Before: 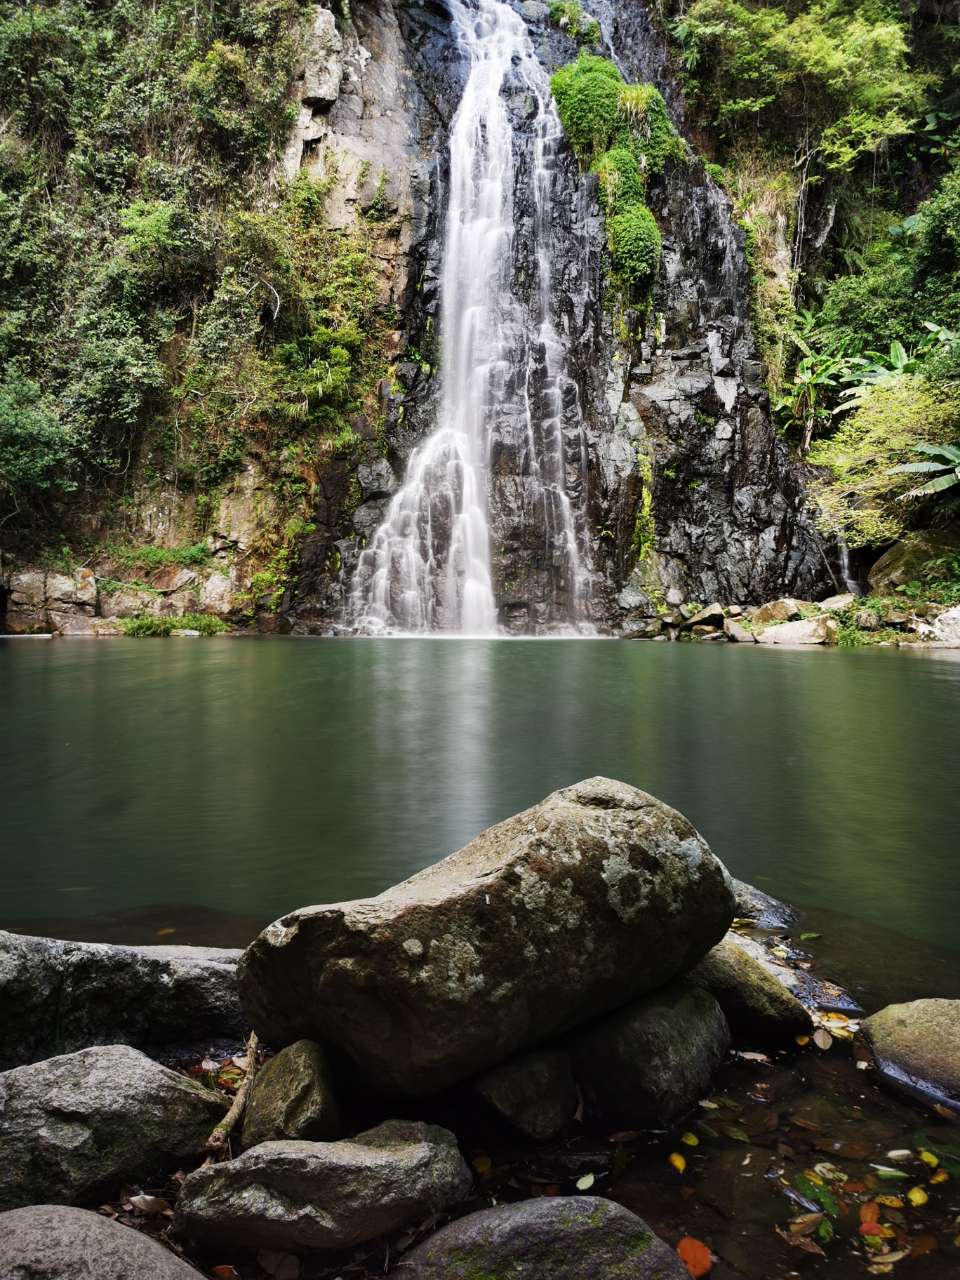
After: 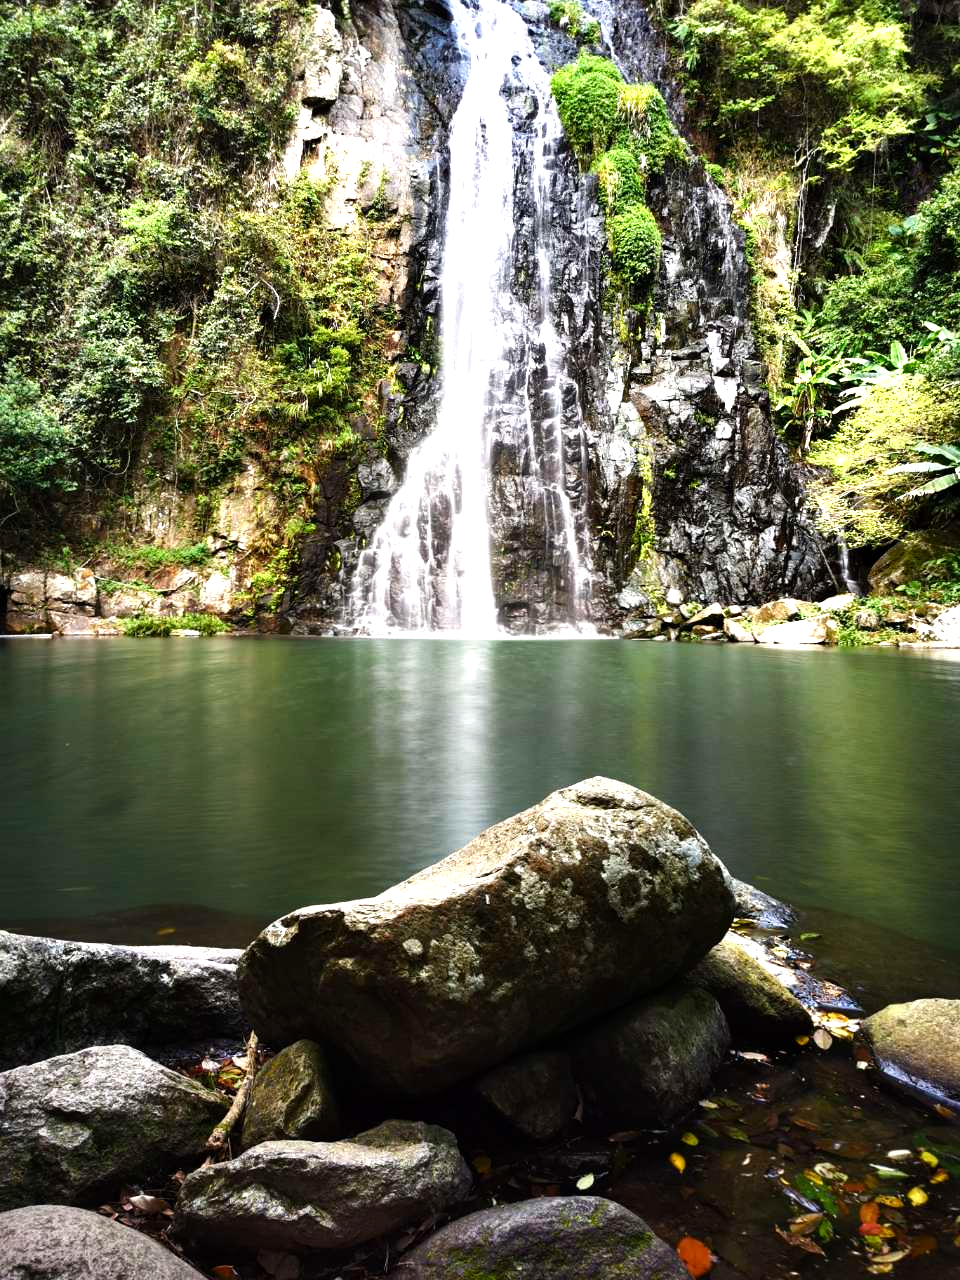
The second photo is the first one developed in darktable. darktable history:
exposure: exposure 0.6 EV, compensate highlight preservation false
color balance rgb: shadows lift › luminance -20%, power › hue 72.24°, highlights gain › luminance 15%, global offset › hue 171.6°, perceptual saturation grading › highlights -15%, perceptual saturation grading › shadows 25%, global vibrance 30%, contrast 10%
